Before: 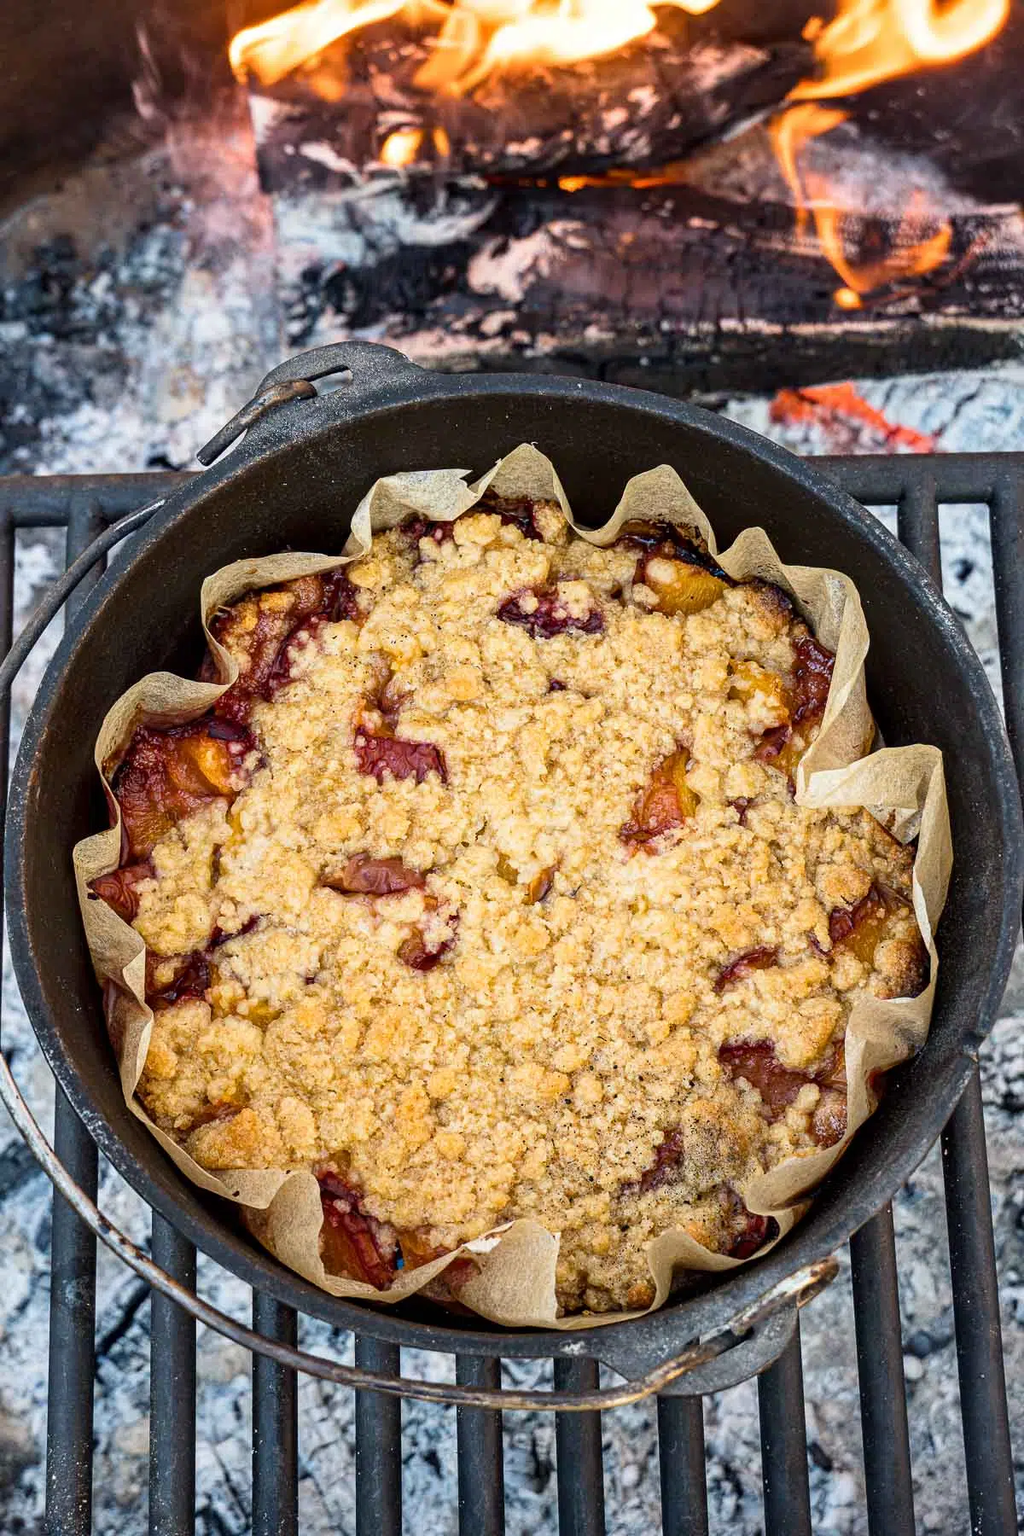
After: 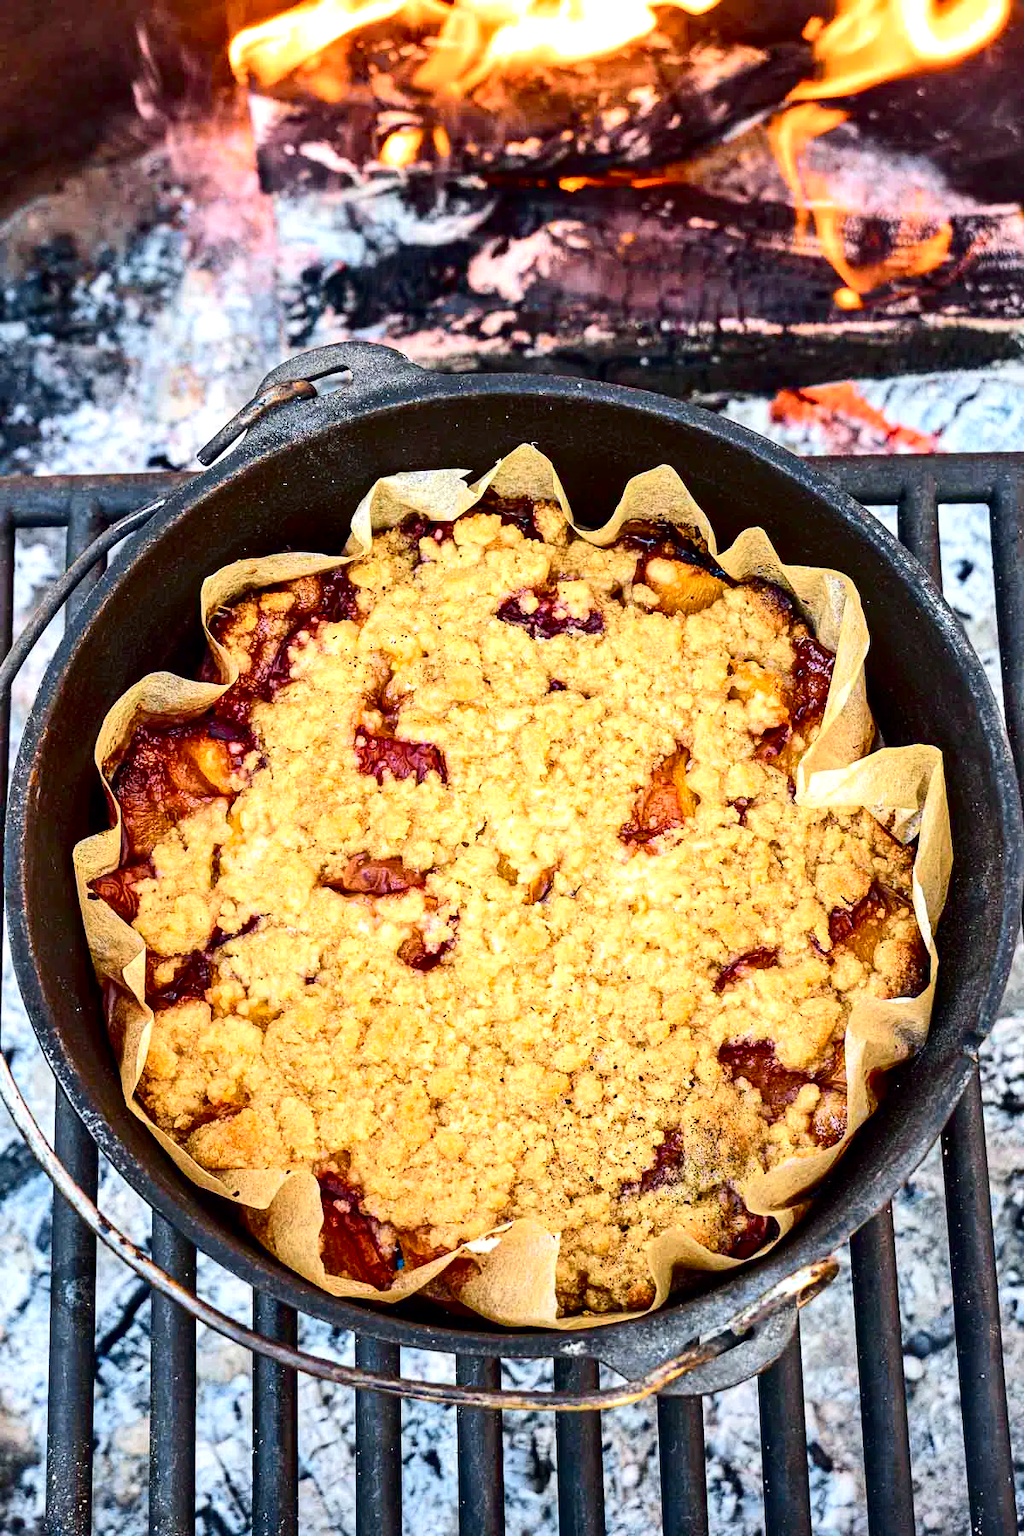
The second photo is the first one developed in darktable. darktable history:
exposure: black level correction 0.001, exposure 0.499 EV, compensate highlight preservation false
shadows and highlights: shadows 37.39, highlights -28, soften with gaussian
tone equalizer: smoothing diameter 24.93%, edges refinement/feathering 14.38, preserve details guided filter
tone curve: curves: ch0 [(0, 0) (0.126, 0.061) (0.338, 0.285) (0.494, 0.518) (0.703, 0.762) (1, 1)]; ch1 [(0, 0) (0.364, 0.322) (0.443, 0.441) (0.5, 0.501) (0.55, 0.578) (1, 1)]; ch2 [(0, 0) (0.44, 0.424) (0.501, 0.499) (0.557, 0.564) (0.613, 0.682) (0.707, 0.746) (1, 1)], color space Lab, independent channels, preserve colors none
